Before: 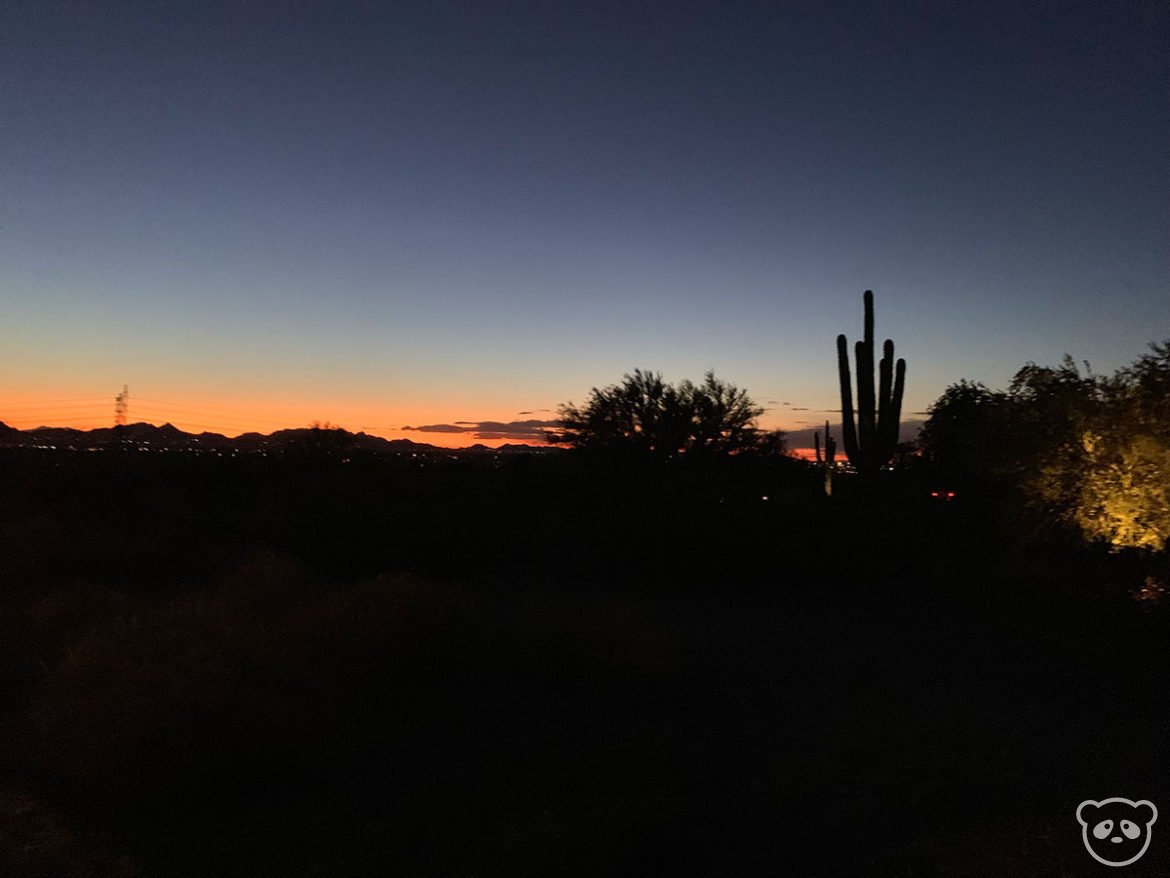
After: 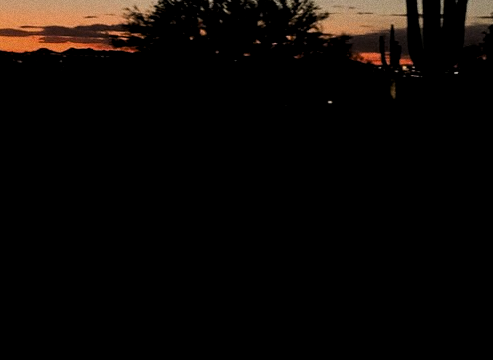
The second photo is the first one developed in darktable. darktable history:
tone curve: curves: ch0 [(0.029, 0) (0.134, 0.063) (0.249, 0.198) (0.378, 0.365) (0.499, 0.529) (1, 1)], color space Lab, linked channels, preserve colors none
grain: coarseness 0.09 ISO
crop: left 37.221%, top 45.169%, right 20.63%, bottom 13.777%
exposure: black level correction 0.009, exposure -0.637 EV, compensate highlight preservation false
